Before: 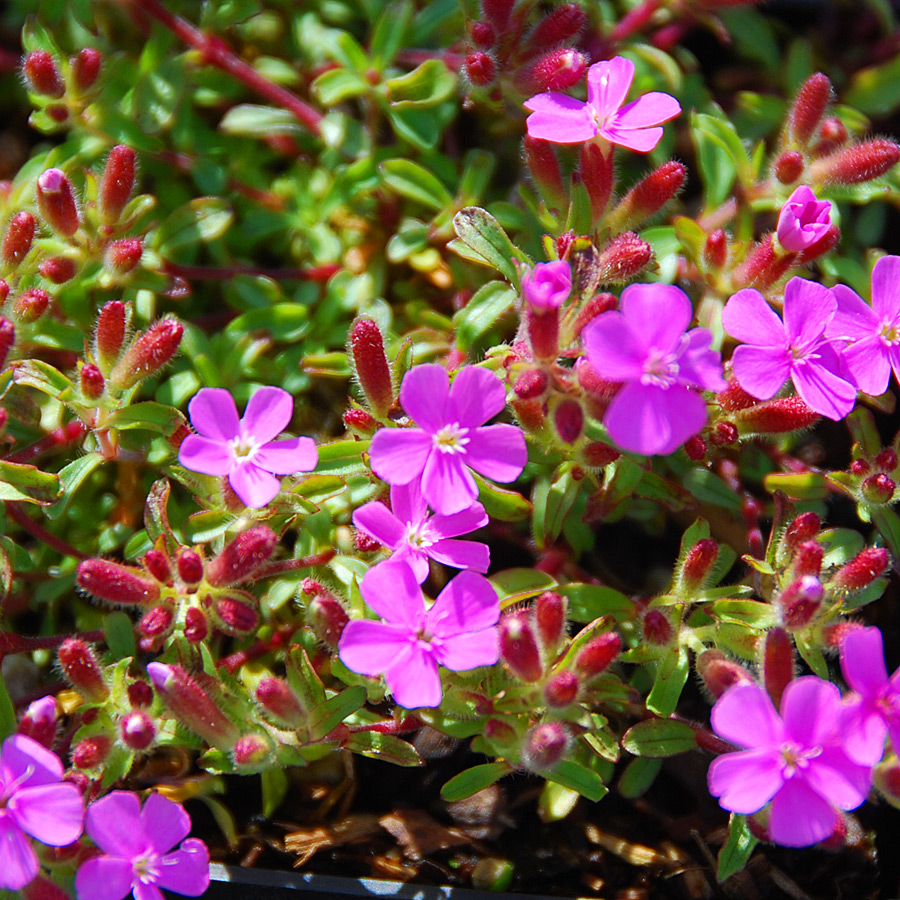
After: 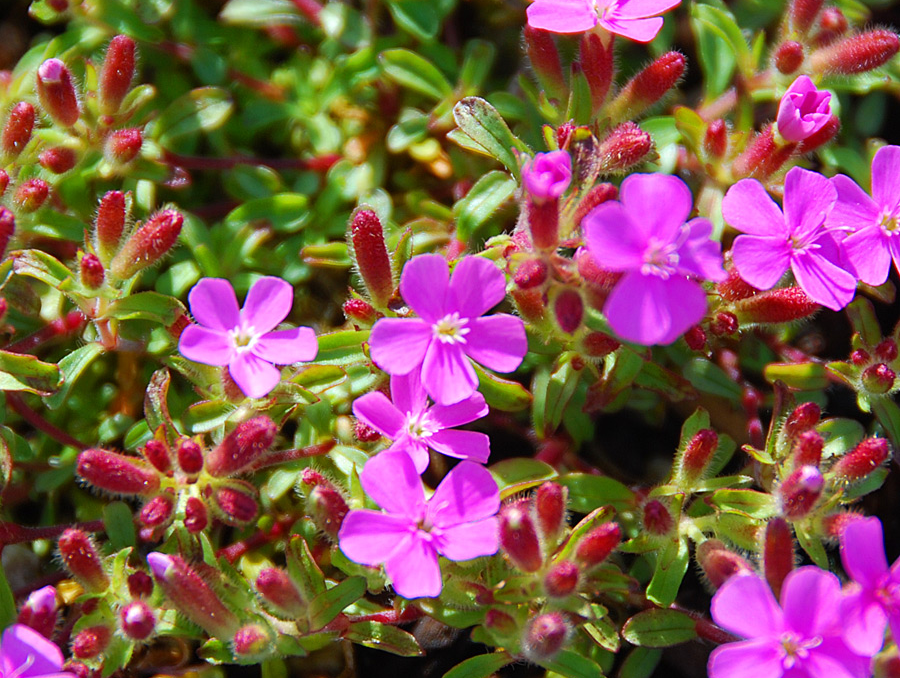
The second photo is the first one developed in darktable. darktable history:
crop and rotate: top 12.238%, bottom 12.362%
